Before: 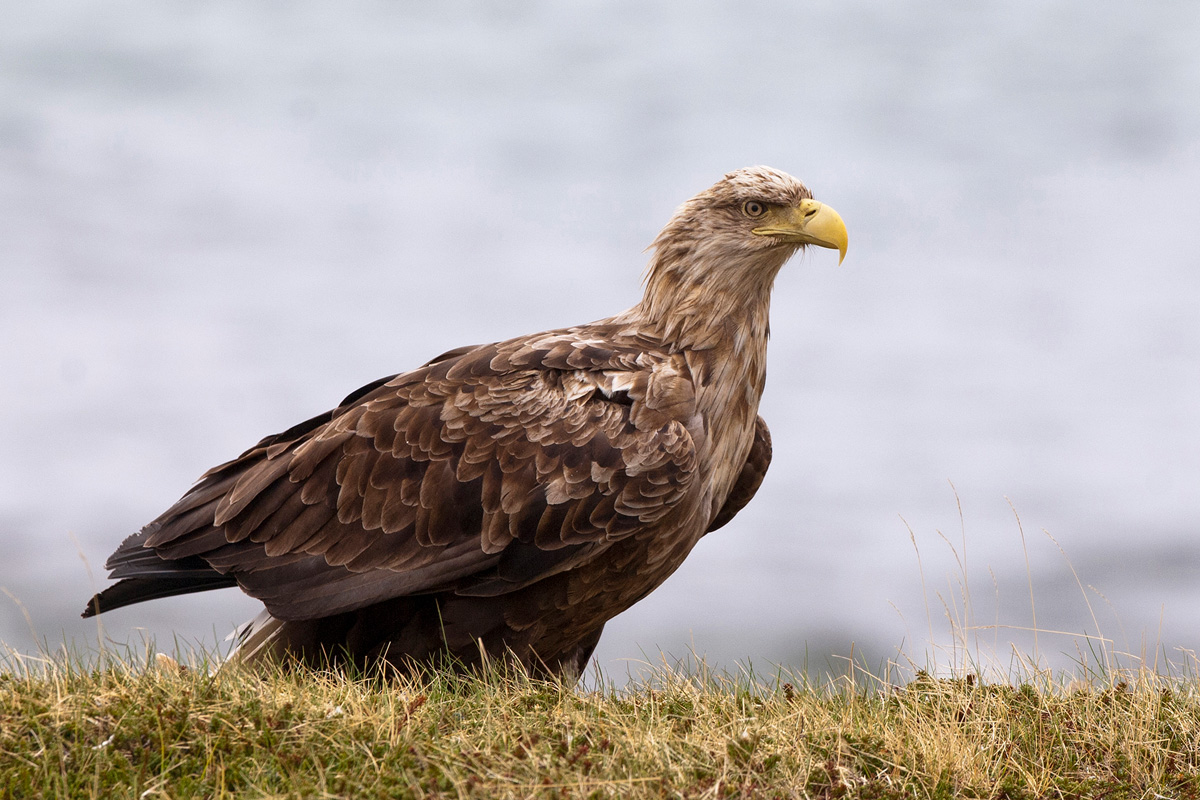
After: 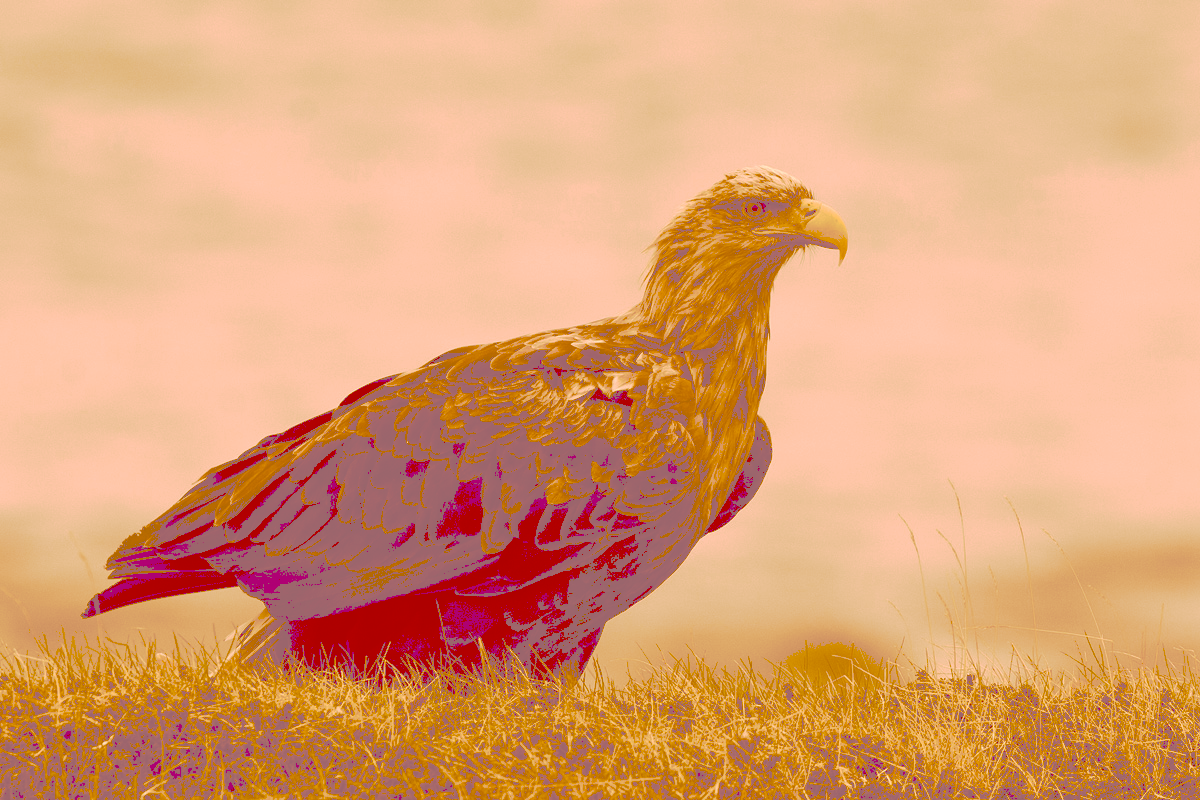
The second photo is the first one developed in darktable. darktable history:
tone curve: curves: ch0 [(0, 0) (0.003, 0.453) (0.011, 0.457) (0.025, 0.457) (0.044, 0.463) (0.069, 0.464) (0.1, 0.471) (0.136, 0.475) (0.177, 0.481) (0.224, 0.486) (0.277, 0.496) (0.335, 0.515) (0.399, 0.544) (0.468, 0.577) (0.543, 0.621) (0.623, 0.67) (0.709, 0.73) (0.801, 0.788) (0.898, 0.848) (1, 1)], preserve colors none
color look up table: target L [95.65, 91.38, 86.29, 85.45, 84.02, 75.06, 74.61, 67.7, 63.68, 59.46, 47.21, 45.2, 27.13, 78.34, 76.66, 68.44, 67.82, 64.26, 51.32, 50.76, 38.83, 34.89, 30.51, 27.64, 25.45, 21.91, 96.19, 90.64, 79.47, 76.08, 82.56, 77.87, 61.35, 59.53, 57.19, 52.7, 61.7, 74.91, 47.52, 38.26, 28.59, 48.77, 29.92, 23.45, 88.37, 78.45, 71.51, 54.49, 23.49], target a [12.14, 12.56, -8.165, -0.2, -6.744, -10.88, 8.039, 24.55, -1.202, 7.211, 19.21, 34.02, 64.67, 27.89, 25.77, 47.98, 36.81, 45.05, 81.37, 40.8, 58.86, 85.64, 83.9, 78.6, 74.6, 68.09, 14.07, 20.12, 30.18, 22.65, 23.52, 36.51, 28.42, 68.81, 41.6, 78.06, 36.42, 34.92, 41.86, 76.17, 69.03, 63.52, 78.74, 70.92, 2.729, 12.34, 25.23, 27.63, 70.8], target b [57.49, 93.88, 51.19, 146.7, 144.19, 128.72, 127.73, 116.14, 109.44, 102, 81.16, 77.61, 46.56, 60.02, 131.55, 117.07, 116.25, 110.44, 88.19, 87.25, 66.69, 59.86, 52.38, 47.39, 43.66, 37.57, 26.05, 23.03, 31.71, 42.22, 15.25, 8.032, 104.99, 29.77, 97.79, 90.09, 36.85, 5.433, 81.33, 65.47, 49.01, 1.38, 51.01, 40.2, 23.14, 51.31, 20.9, 93.16, 40.25], num patches 49
